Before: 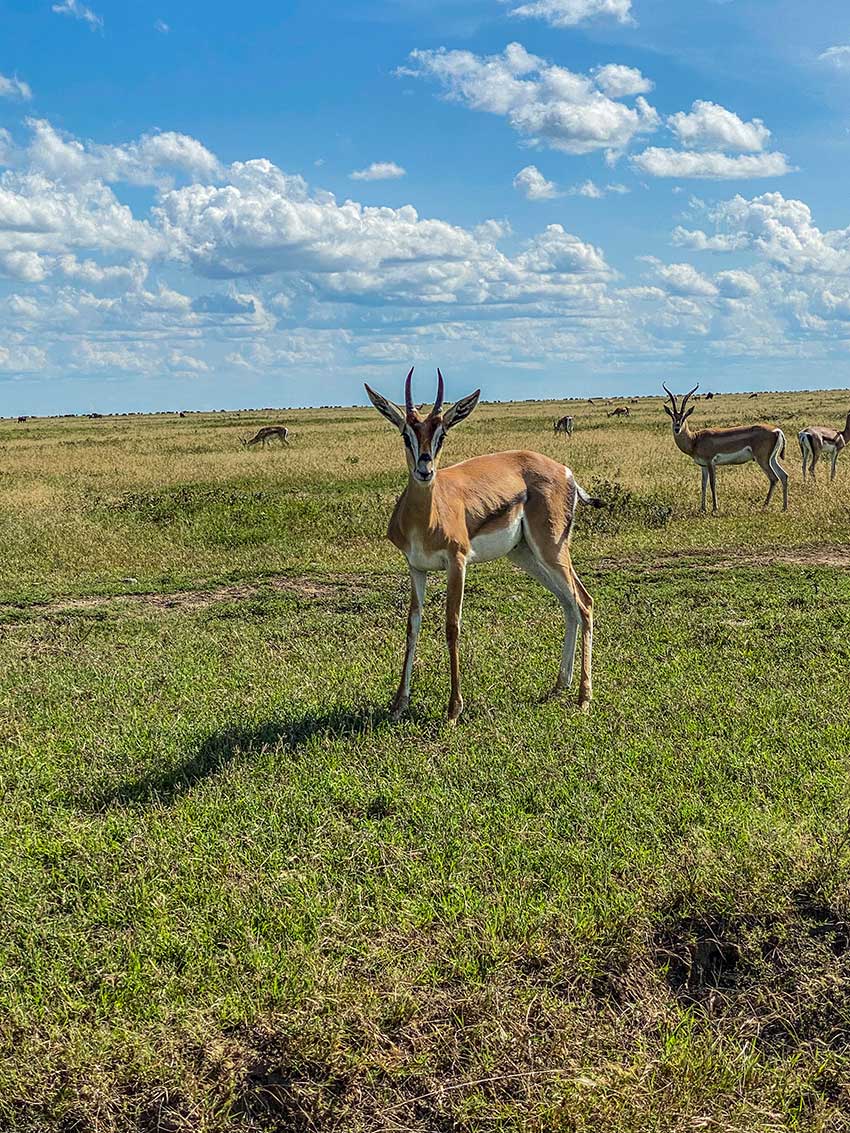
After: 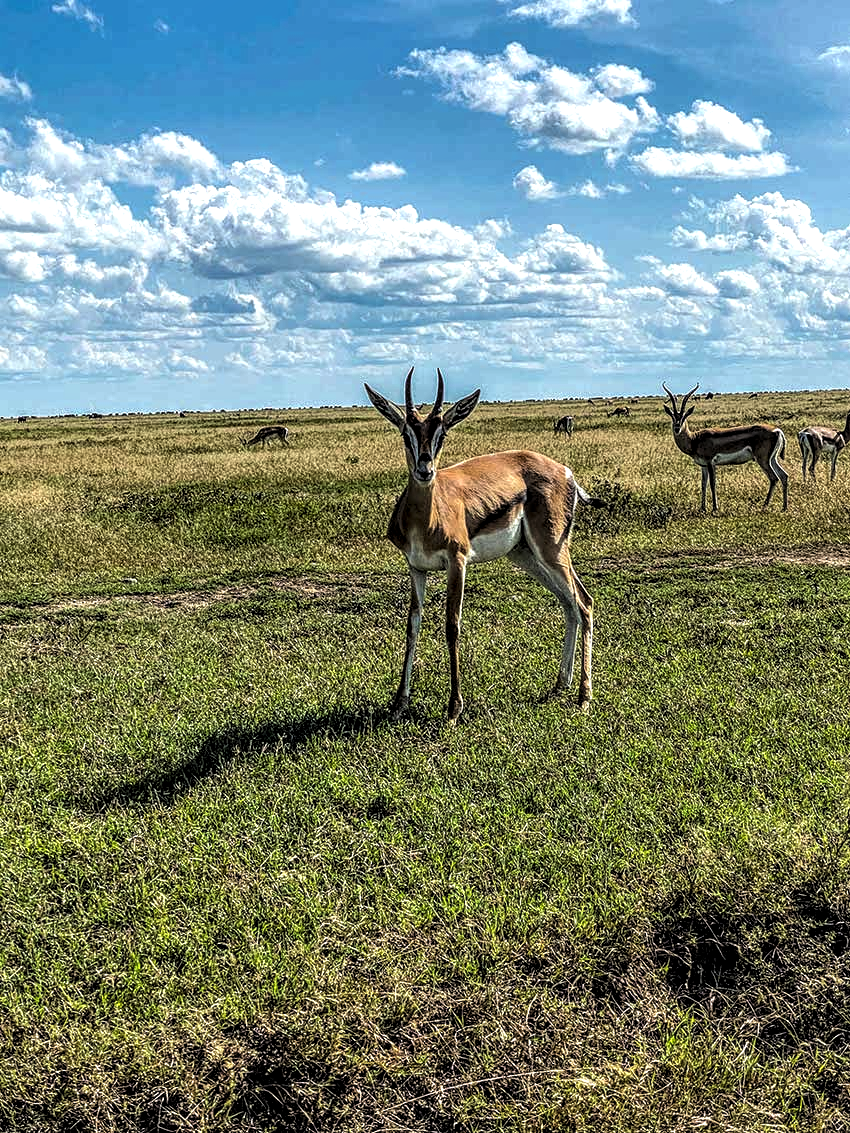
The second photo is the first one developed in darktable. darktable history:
local contrast: highlights 61%, detail 143%, midtone range 0.428
levels: levels [0.129, 0.519, 0.867]
